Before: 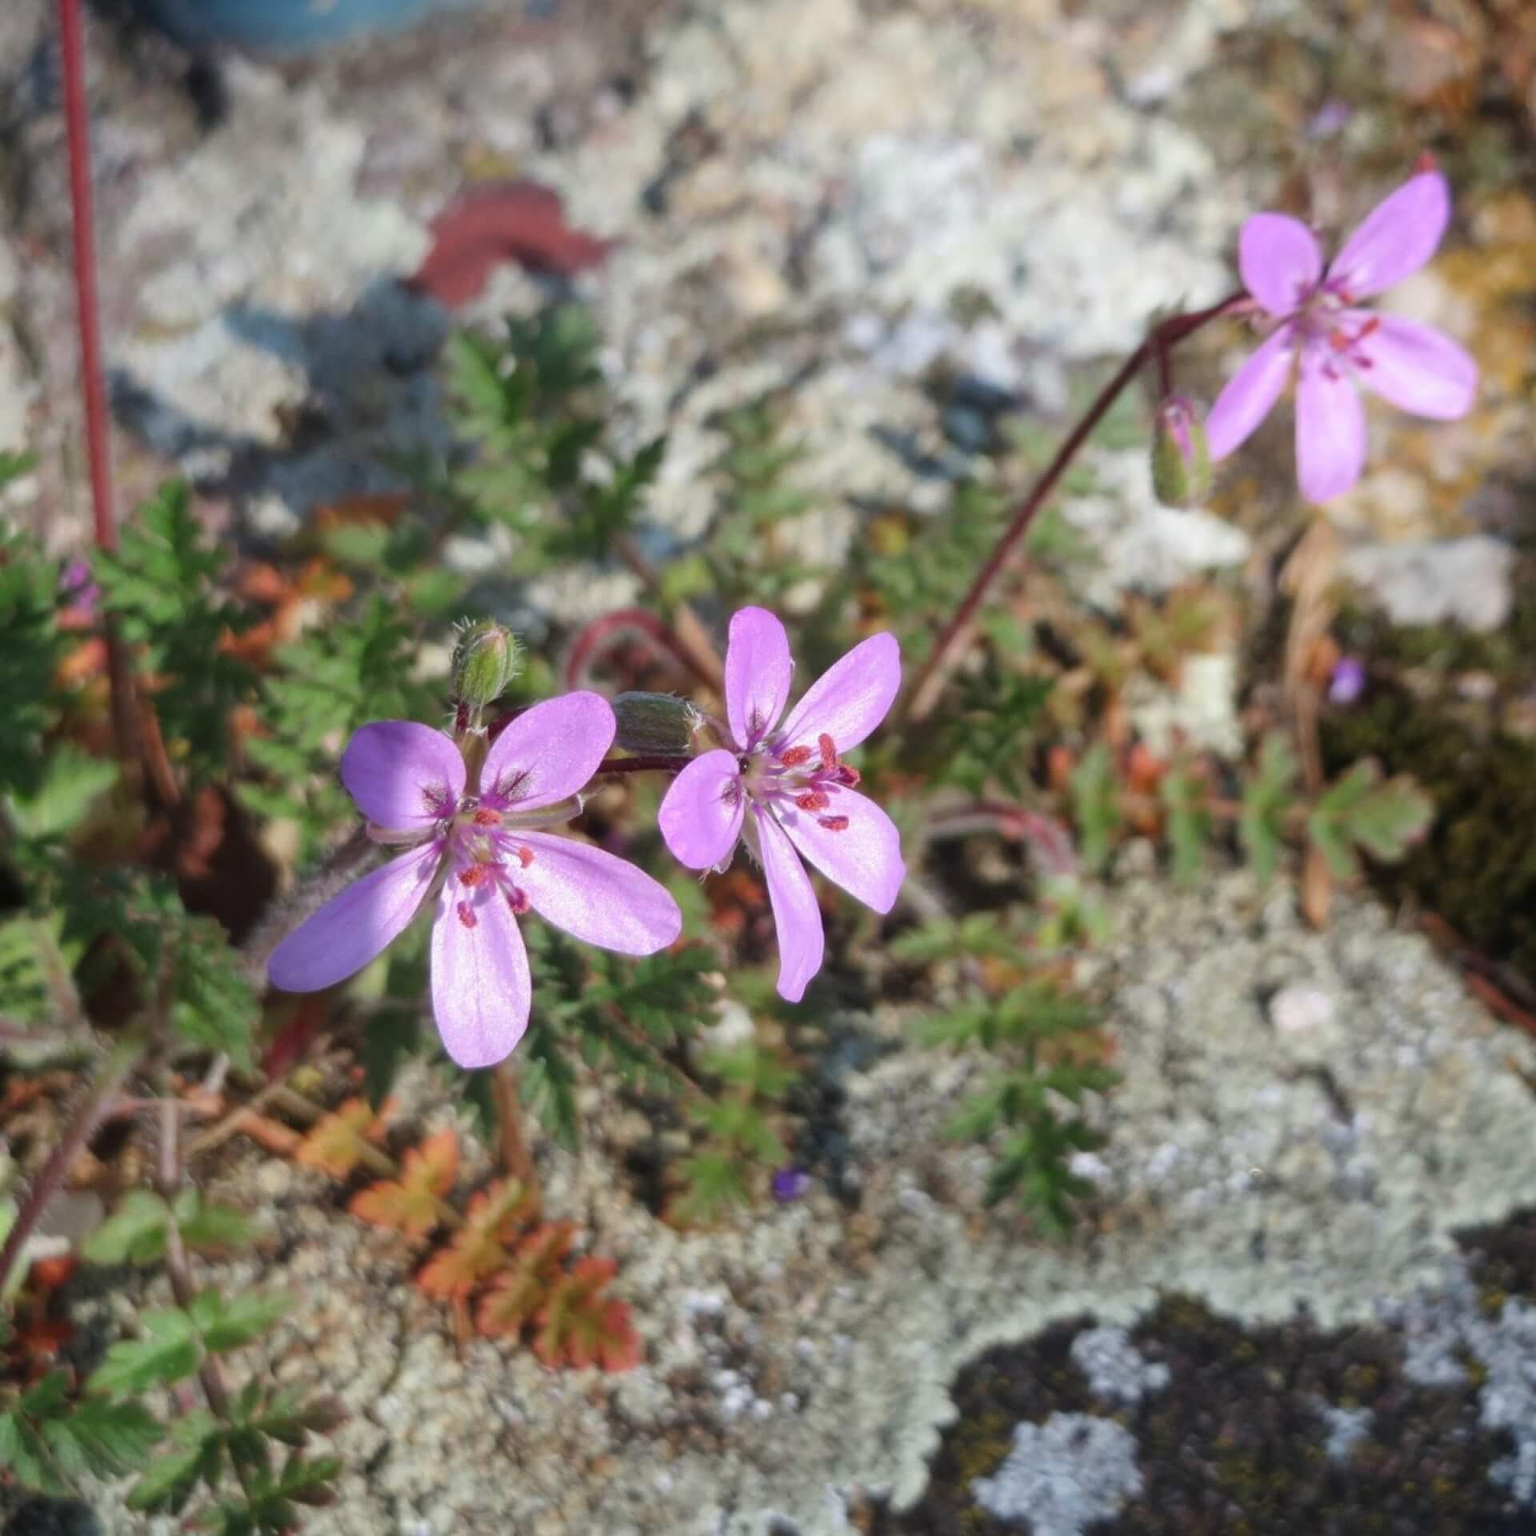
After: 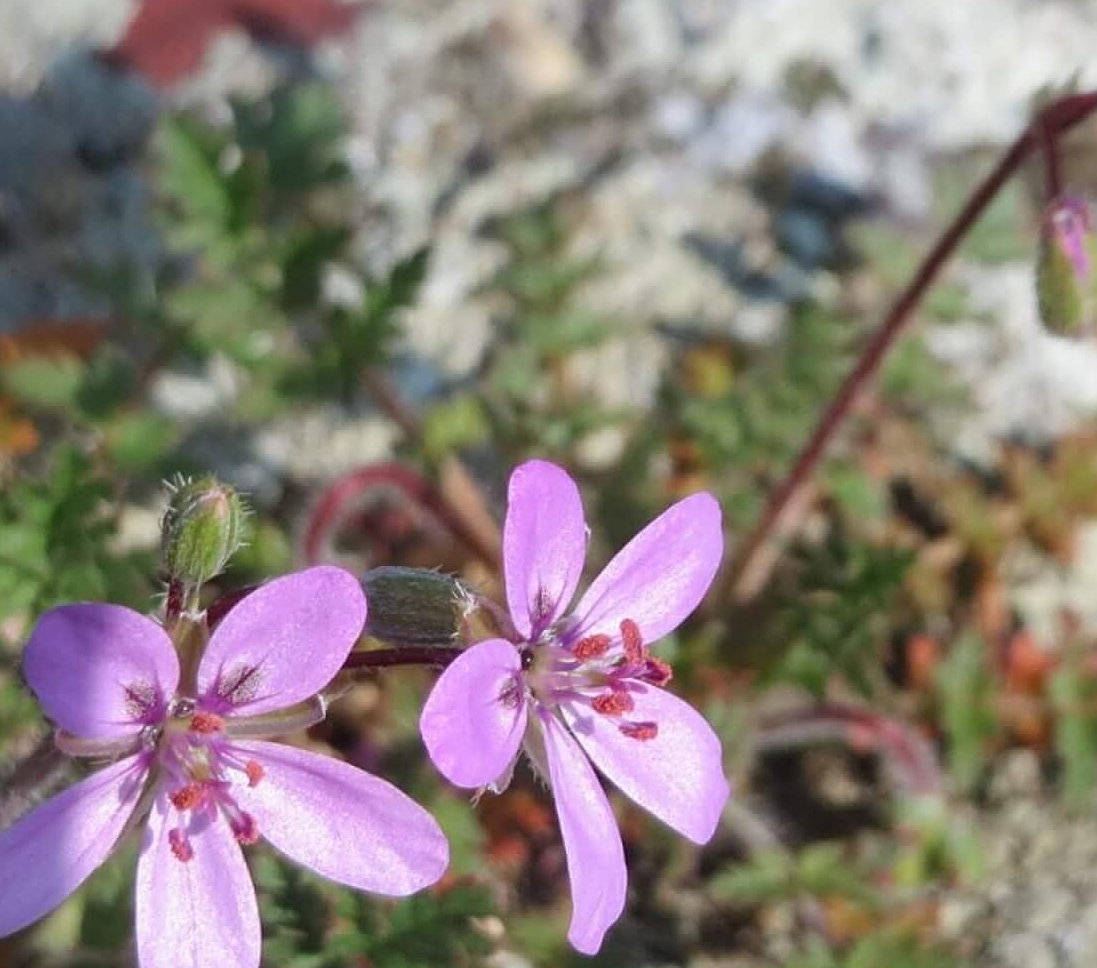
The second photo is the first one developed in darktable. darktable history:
sharpen: radius 2.207, amount 0.386, threshold 0.237
crop: left 21.027%, top 15.527%, right 21.819%, bottom 33.798%
